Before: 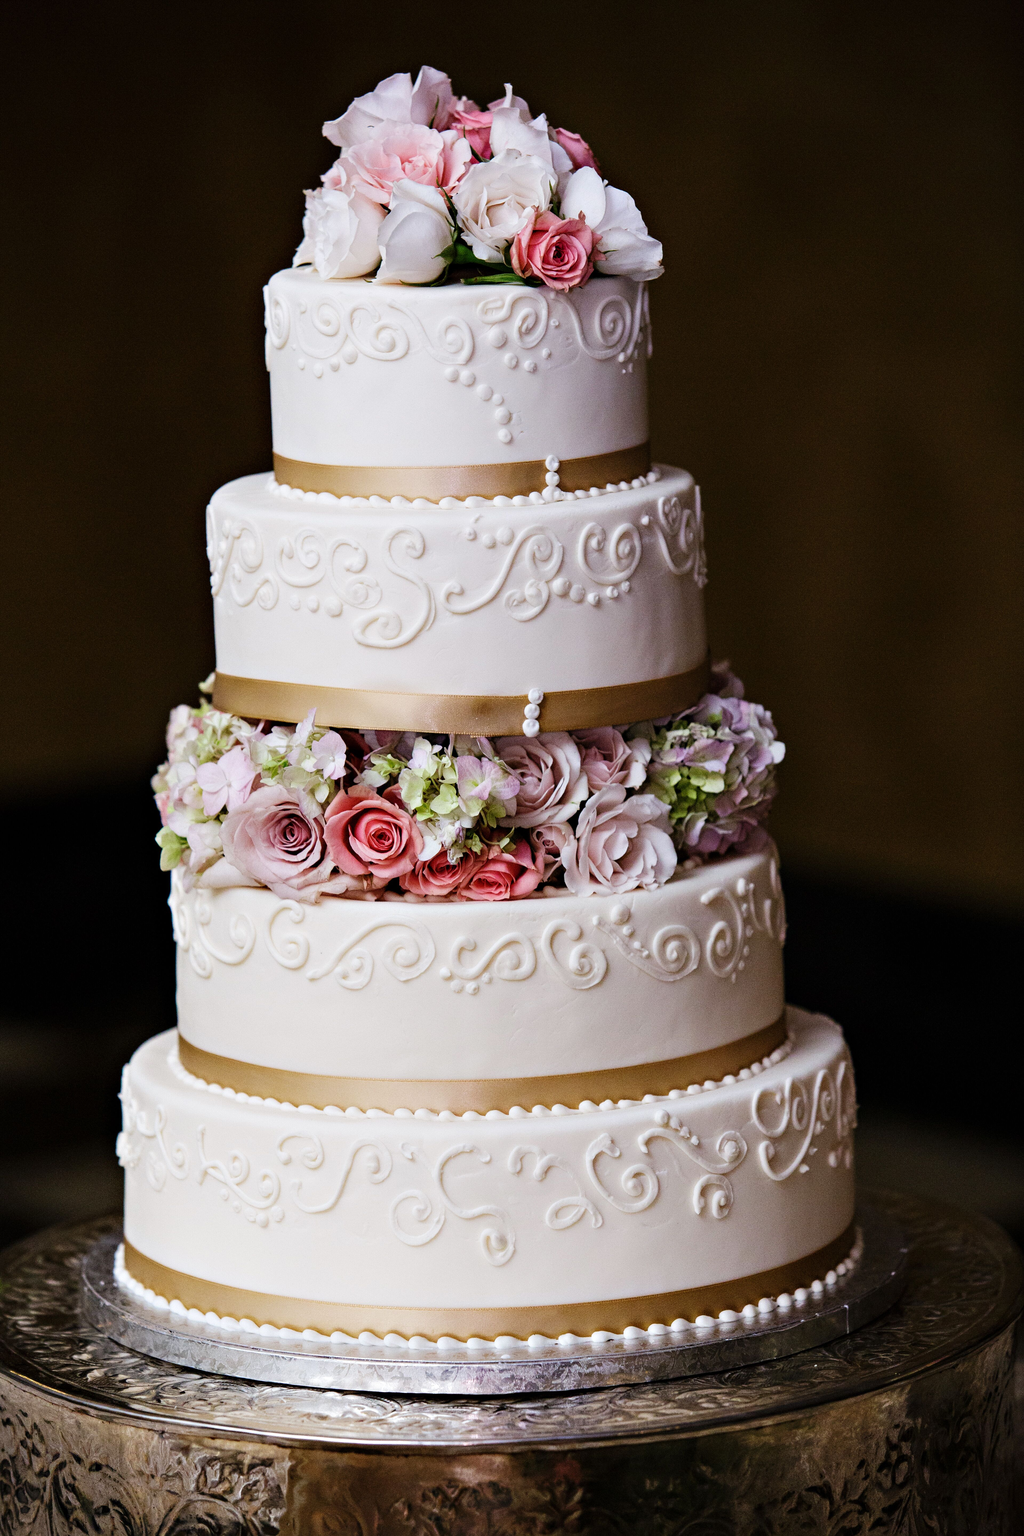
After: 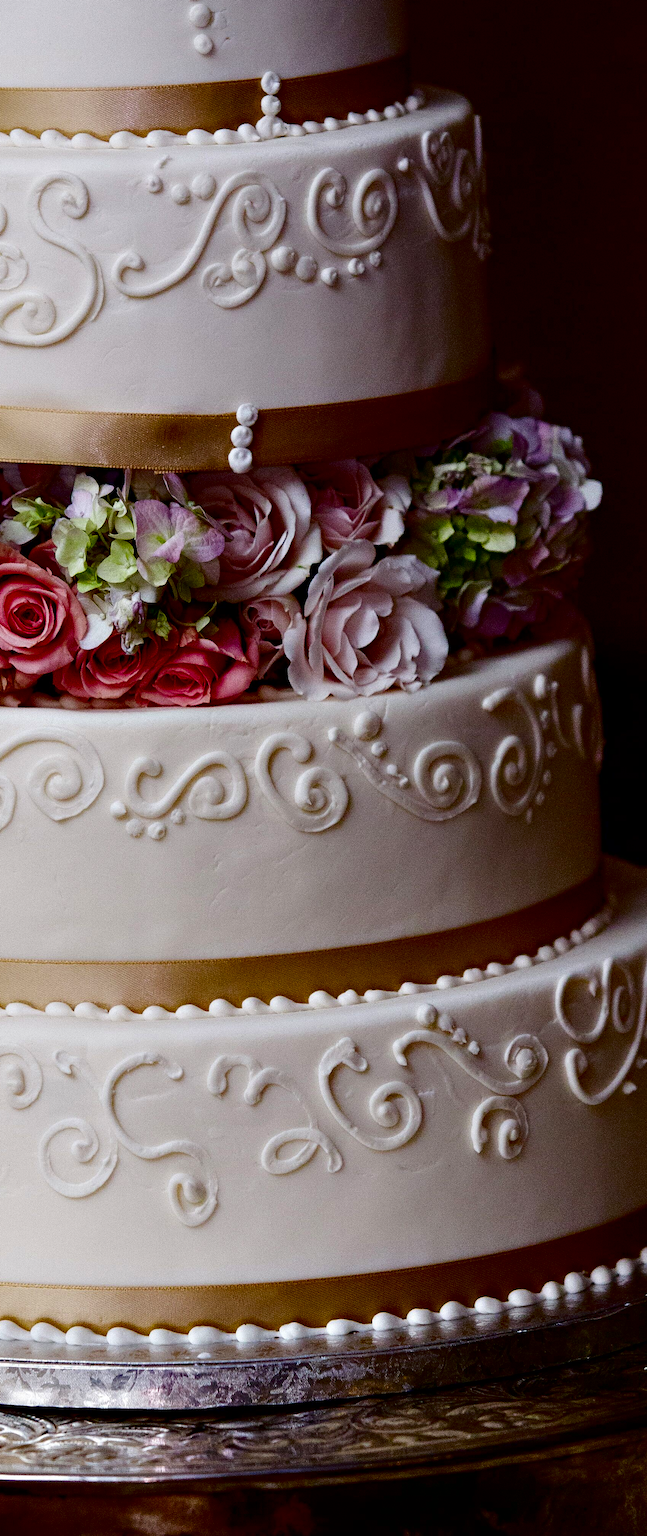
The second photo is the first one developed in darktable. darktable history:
contrast brightness saturation: contrast 0.093, brightness -0.589, saturation 0.173
crop: left 35.4%, top 26.381%, right 20.208%, bottom 3.403%
color balance rgb: white fulcrum 1.01 EV, linear chroma grading › global chroma 14.874%, perceptual saturation grading › global saturation -0.143%
